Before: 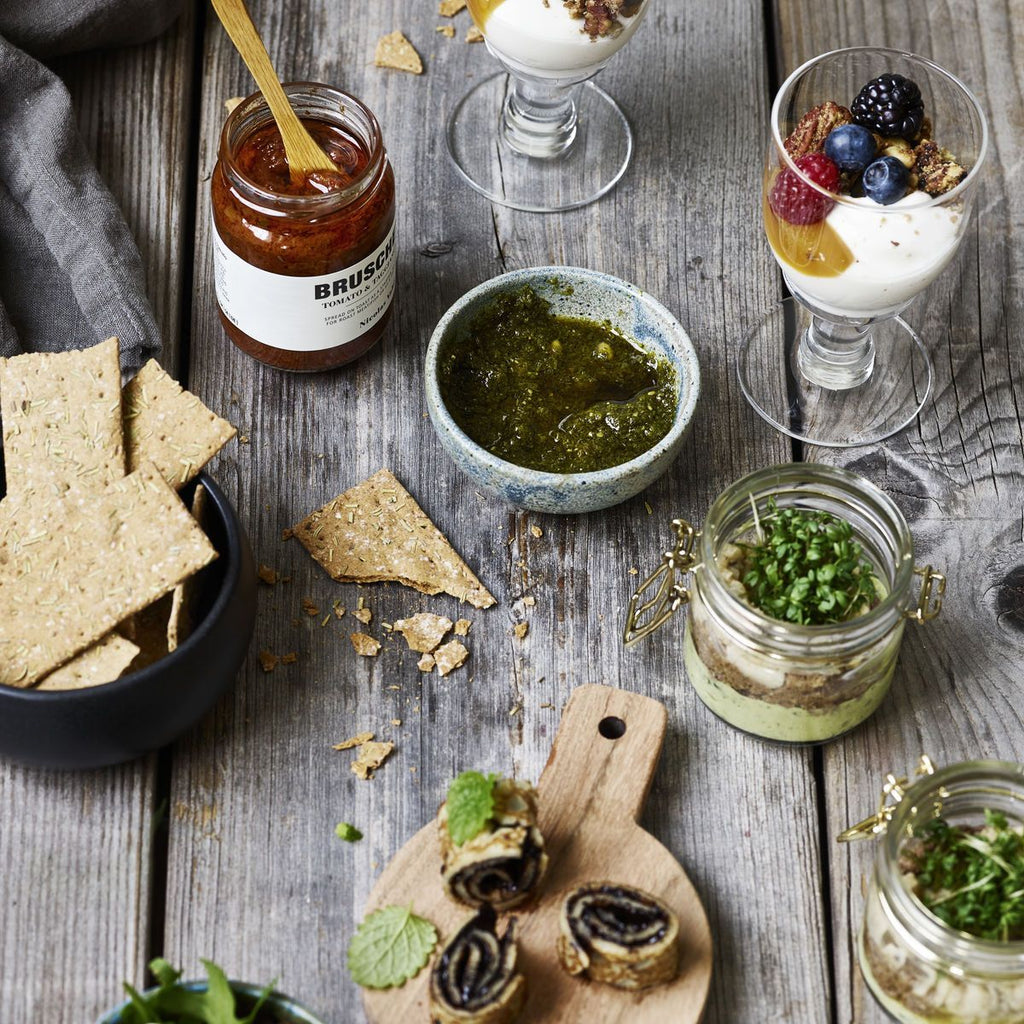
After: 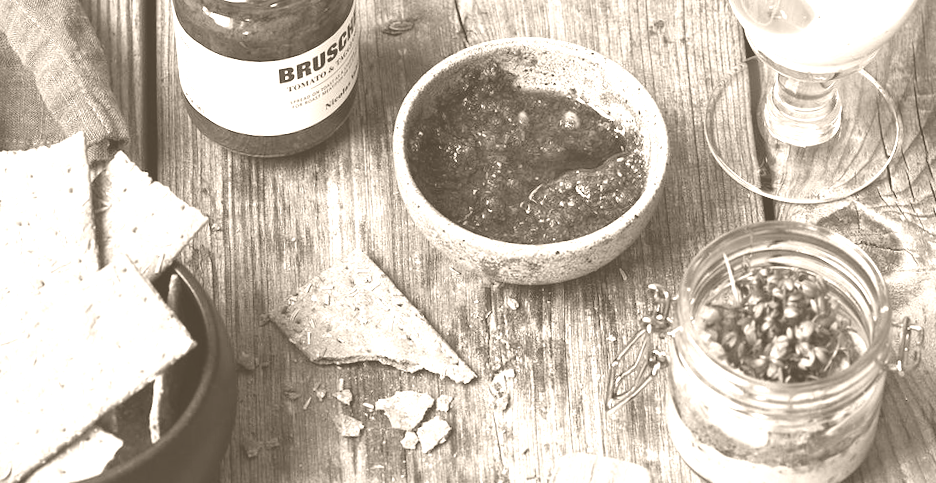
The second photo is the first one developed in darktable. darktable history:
colorize: hue 34.49°, saturation 35.33%, source mix 100%, version 1
rotate and perspective: rotation -3°, crop left 0.031, crop right 0.968, crop top 0.07, crop bottom 0.93
crop: left 1.744%, top 19.225%, right 5.069%, bottom 28.357%
